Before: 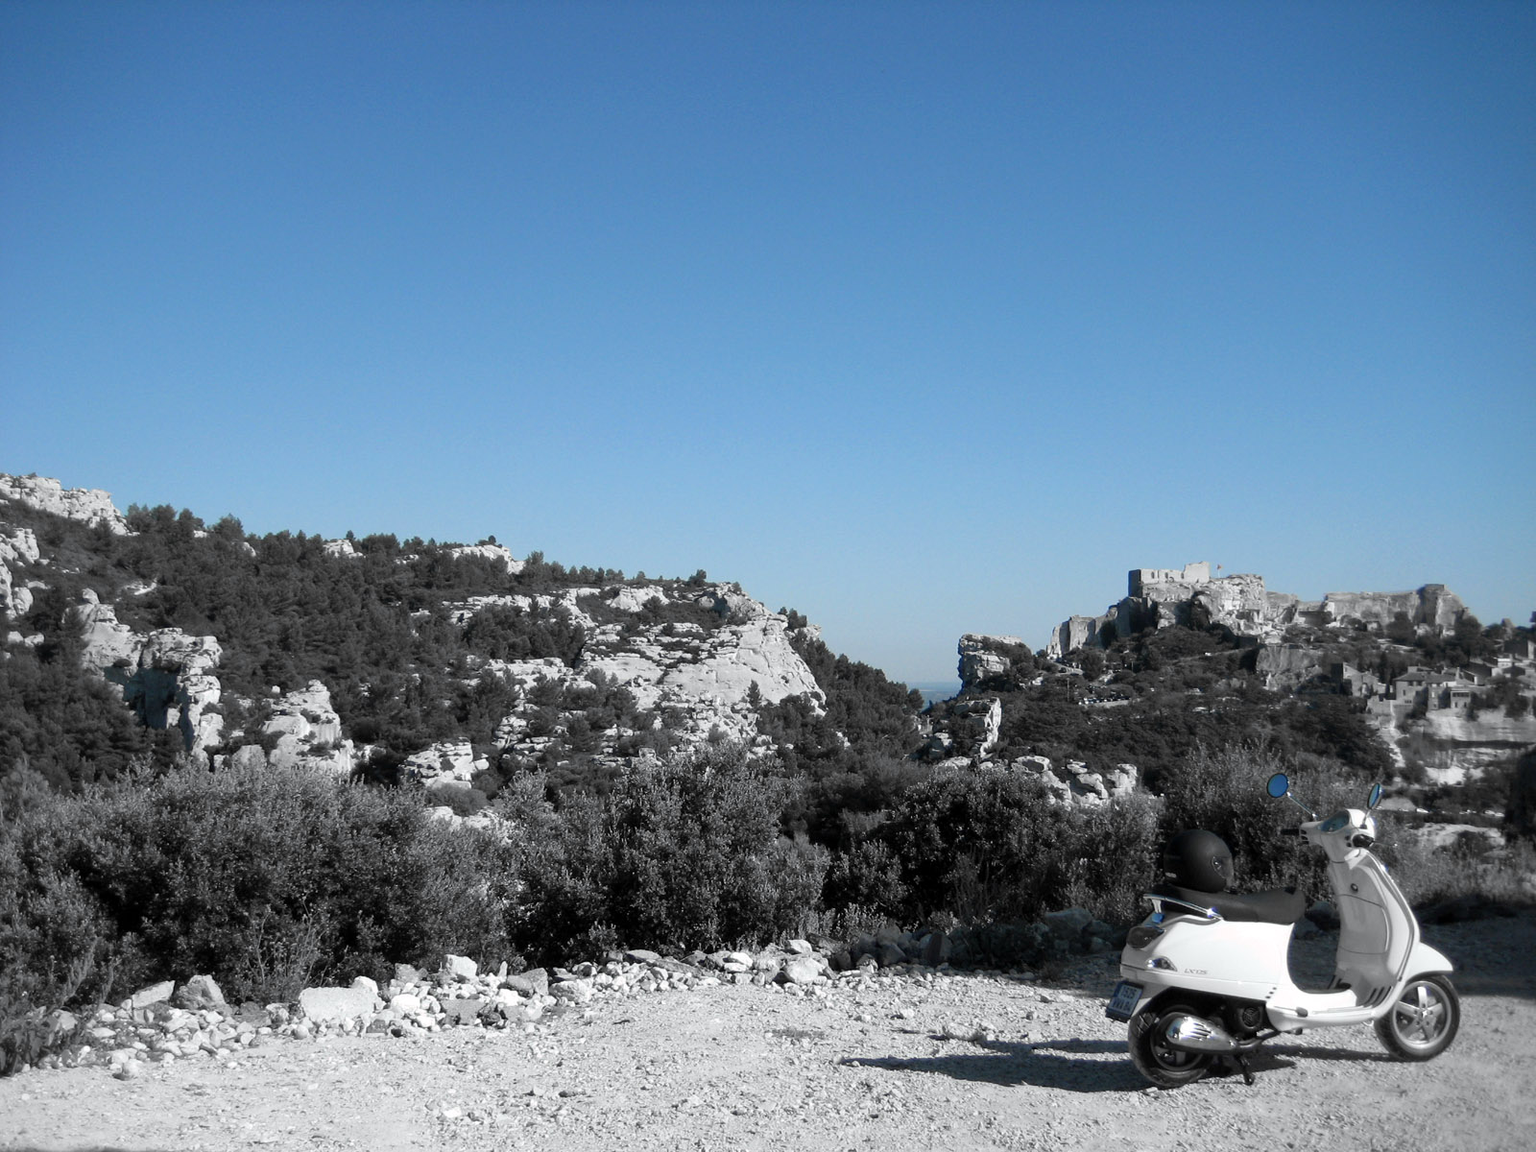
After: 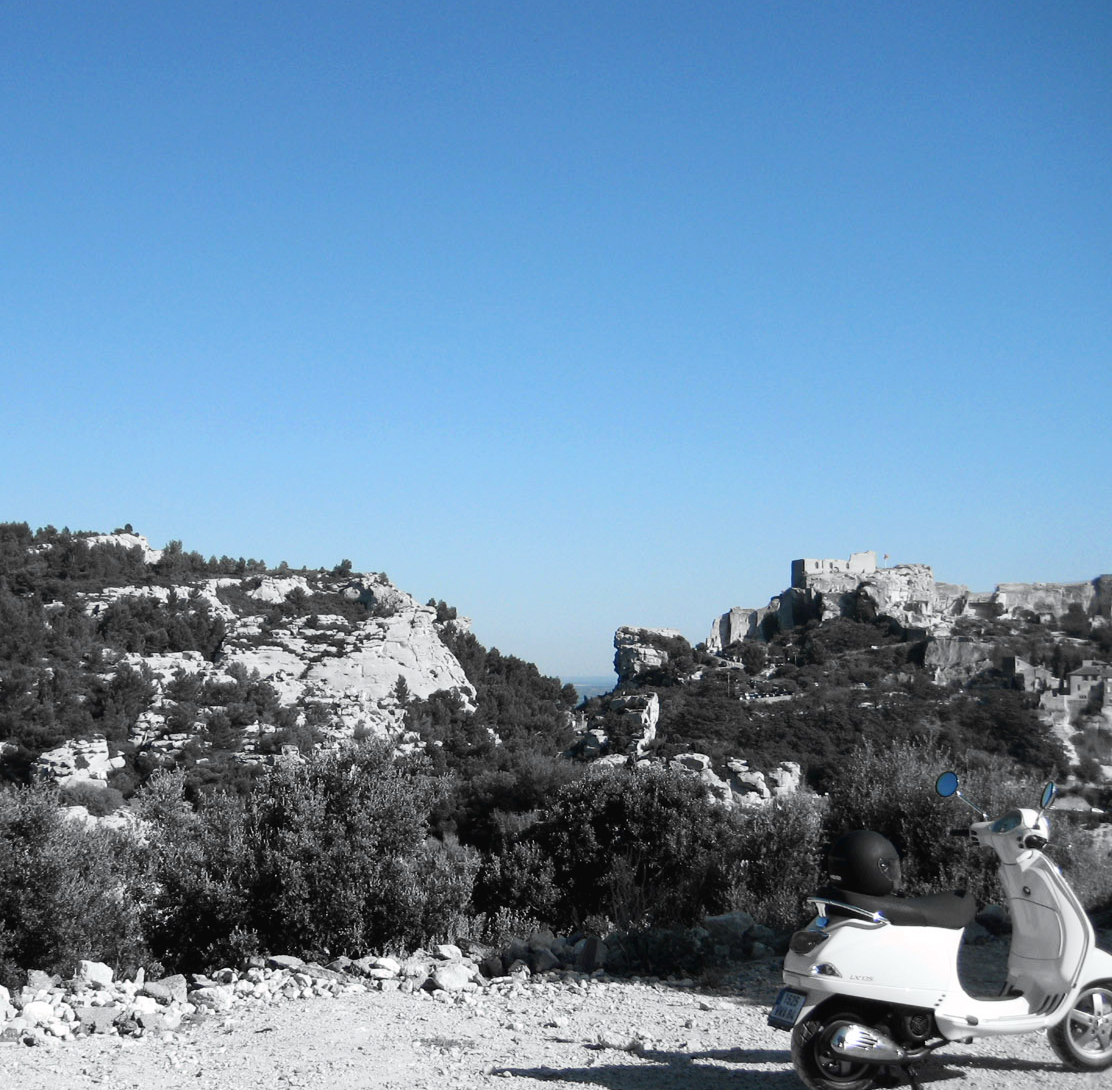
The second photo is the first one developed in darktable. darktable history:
crop and rotate: left 24.034%, top 2.838%, right 6.406%, bottom 6.299%
tone curve: curves: ch0 [(0.016, 0.023) (0.248, 0.252) (0.732, 0.797) (1, 1)], color space Lab, linked channels, preserve colors none
